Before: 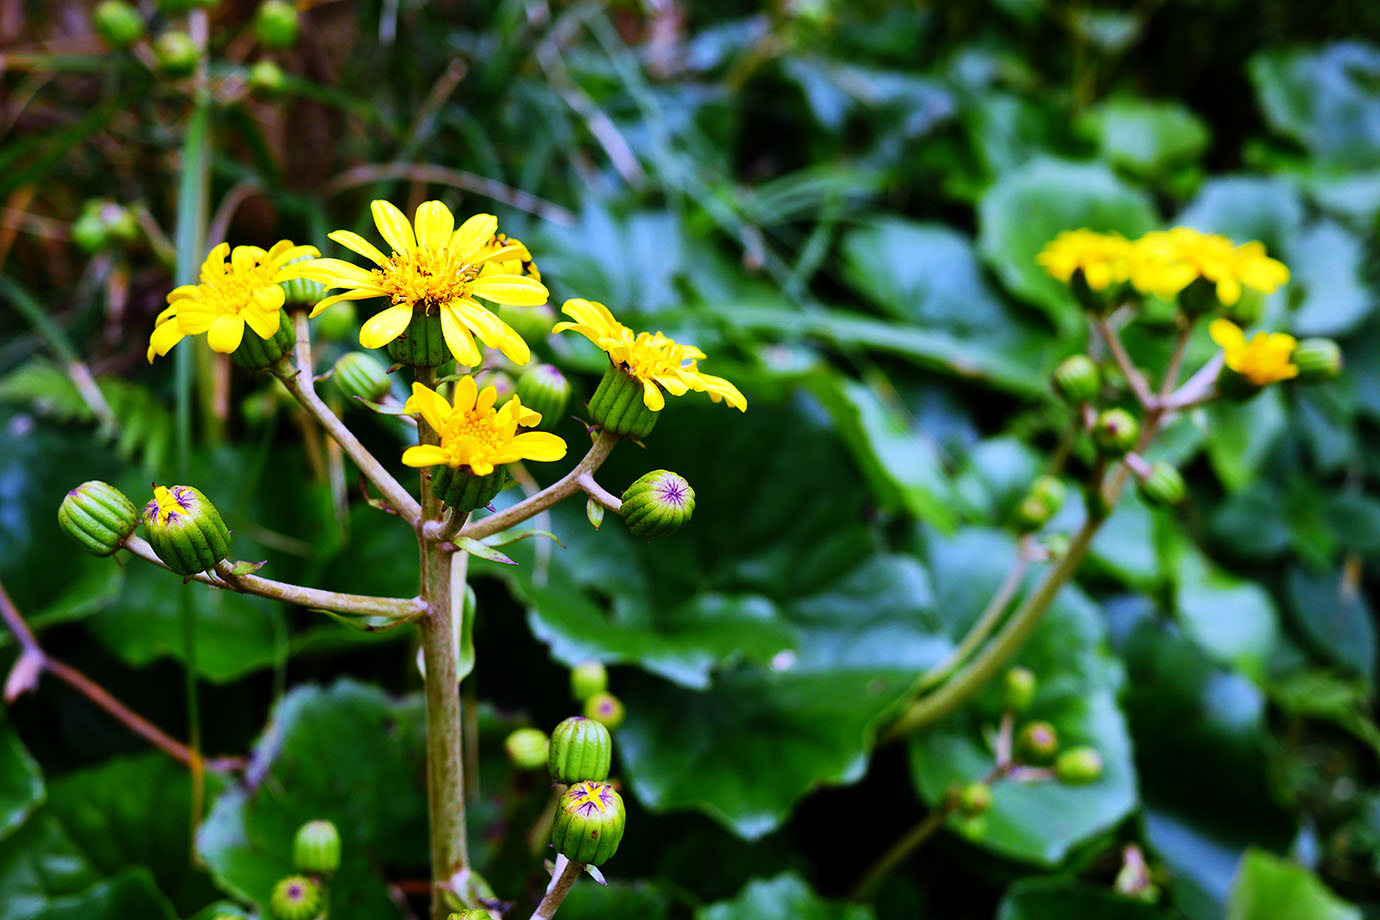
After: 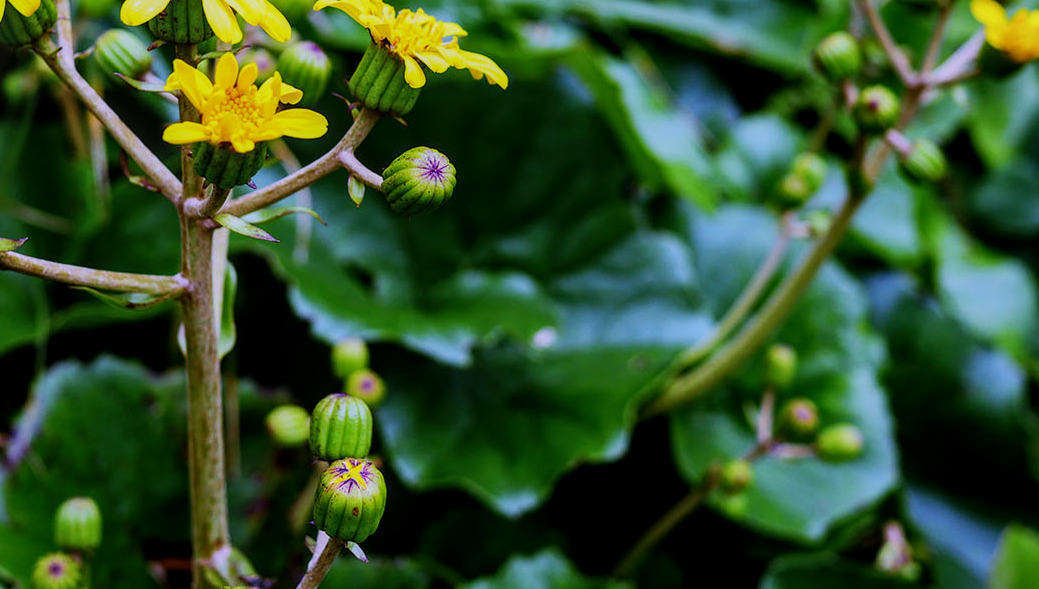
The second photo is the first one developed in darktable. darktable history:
crop and rotate: left 17.345%, top 35.109%, right 7.313%, bottom 0.815%
exposure: exposure -0.464 EV, compensate exposure bias true, compensate highlight preservation false
local contrast: on, module defaults
